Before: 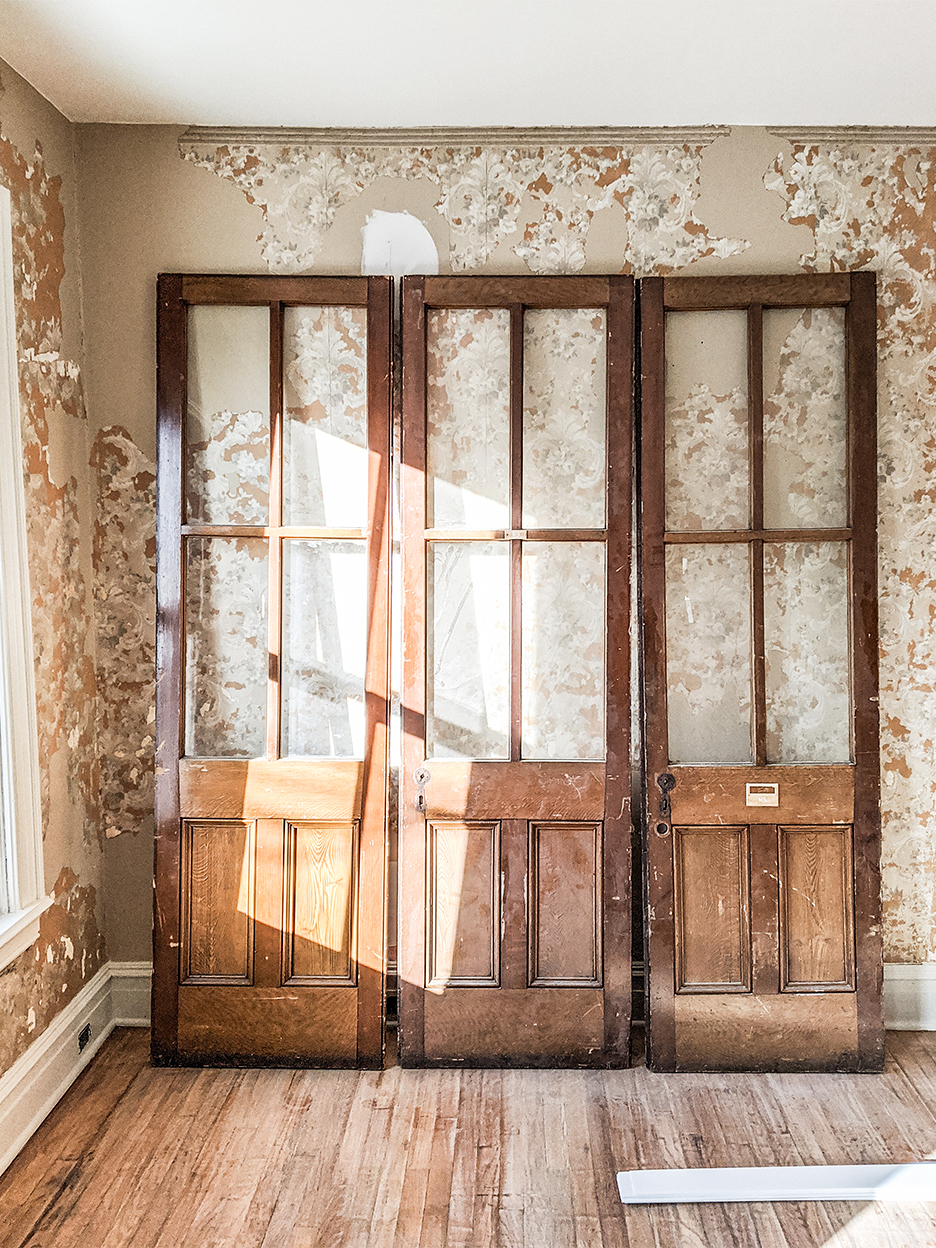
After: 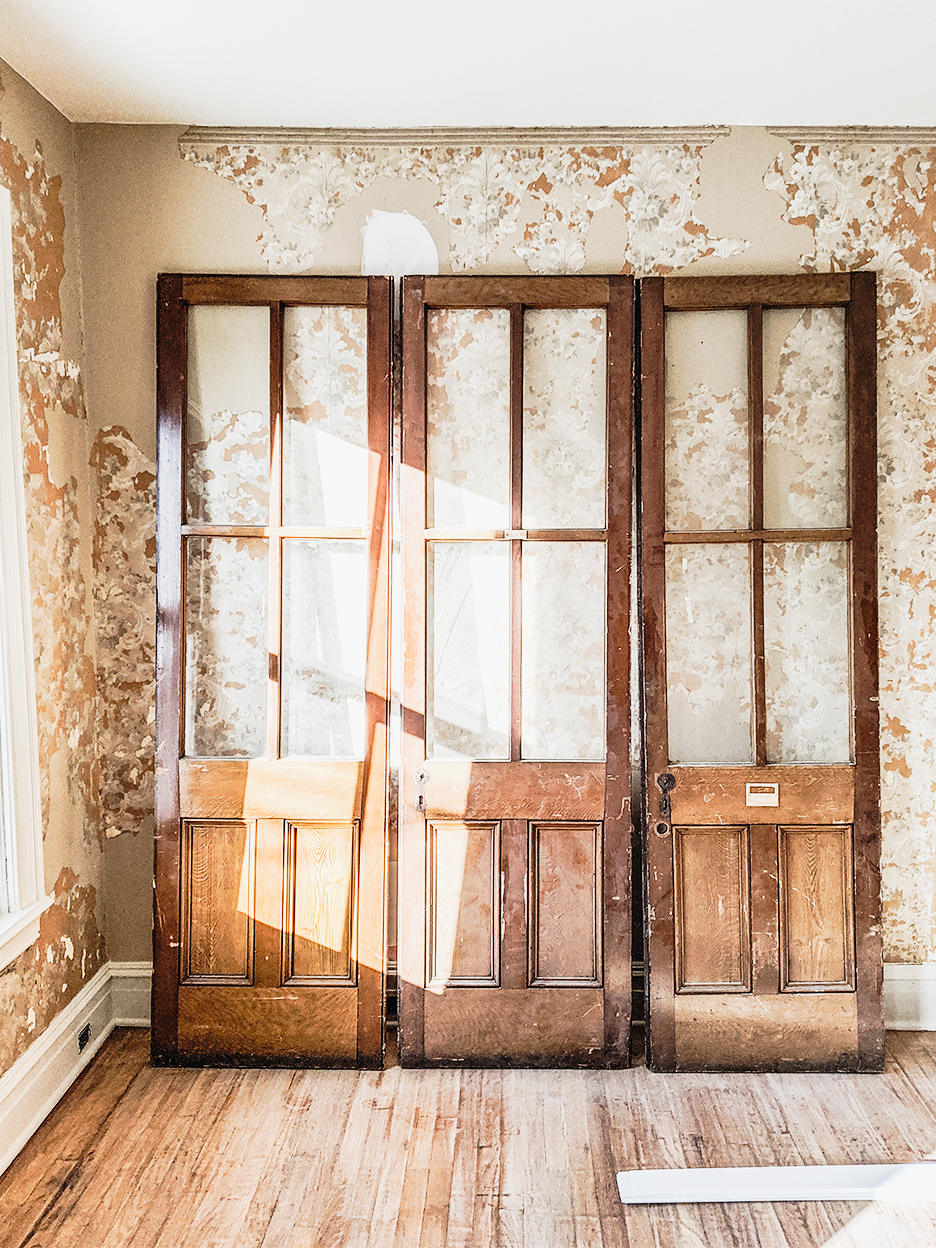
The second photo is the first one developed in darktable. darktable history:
tone curve: curves: ch0 [(0, 0.012) (0.144, 0.137) (0.326, 0.386) (0.489, 0.573) (0.656, 0.763) (0.849, 0.902) (1, 0.974)]; ch1 [(0, 0) (0.366, 0.367) (0.475, 0.453) (0.487, 0.501) (0.519, 0.527) (0.544, 0.579) (0.562, 0.619) (0.622, 0.694) (1, 1)]; ch2 [(0, 0) (0.333, 0.346) (0.375, 0.375) (0.424, 0.43) (0.476, 0.492) (0.502, 0.503) (0.533, 0.541) (0.572, 0.615) (0.605, 0.656) (0.641, 0.709) (1, 1)], preserve colors none
